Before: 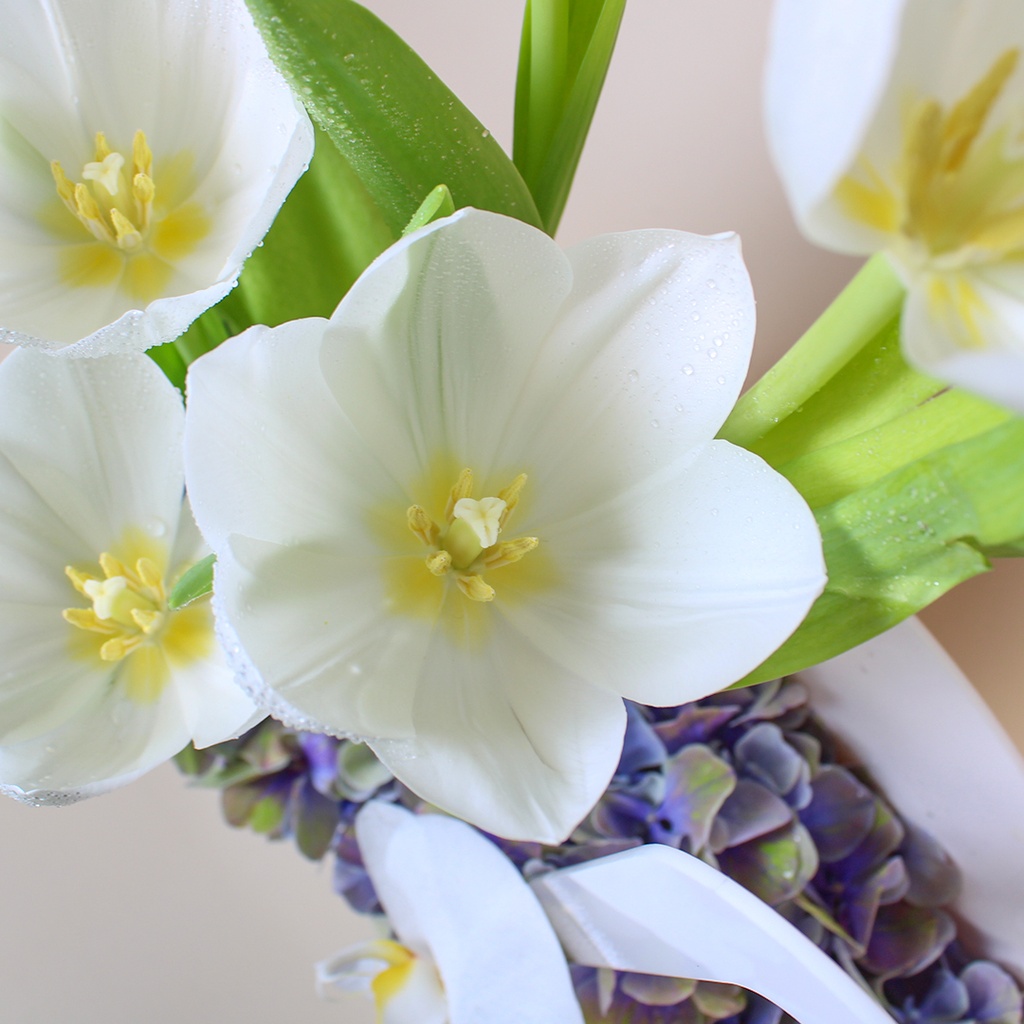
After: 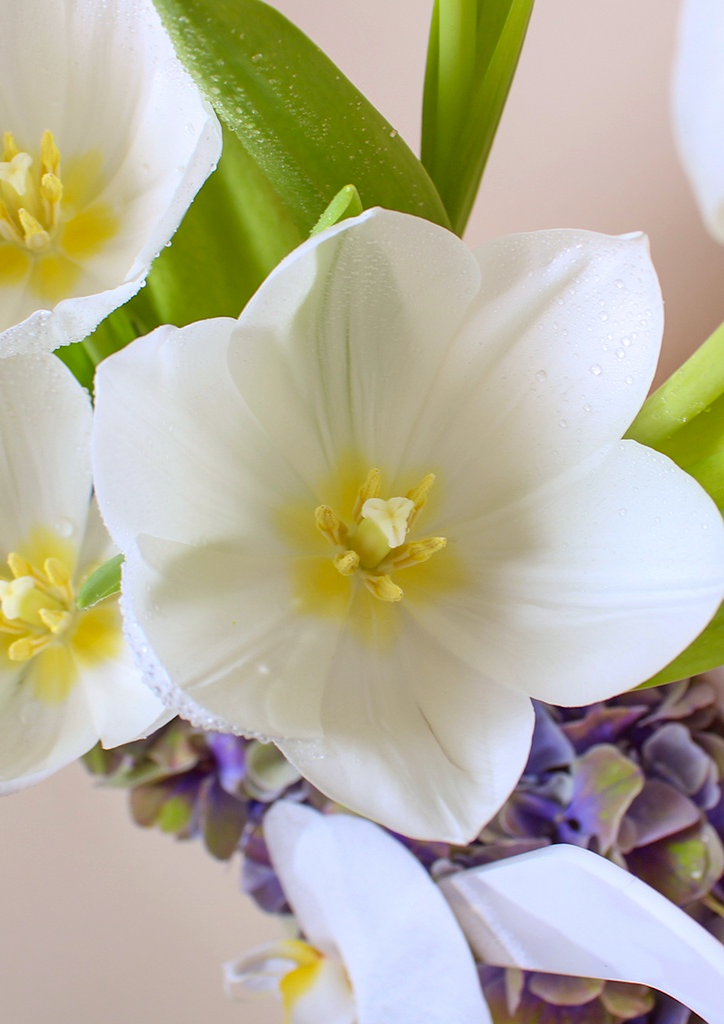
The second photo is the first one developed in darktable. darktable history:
rgb levels: mode RGB, independent channels, levels [[0, 0.5, 1], [0, 0.521, 1], [0, 0.536, 1]]
crop and rotate: left 9.061%, right 20.142%
